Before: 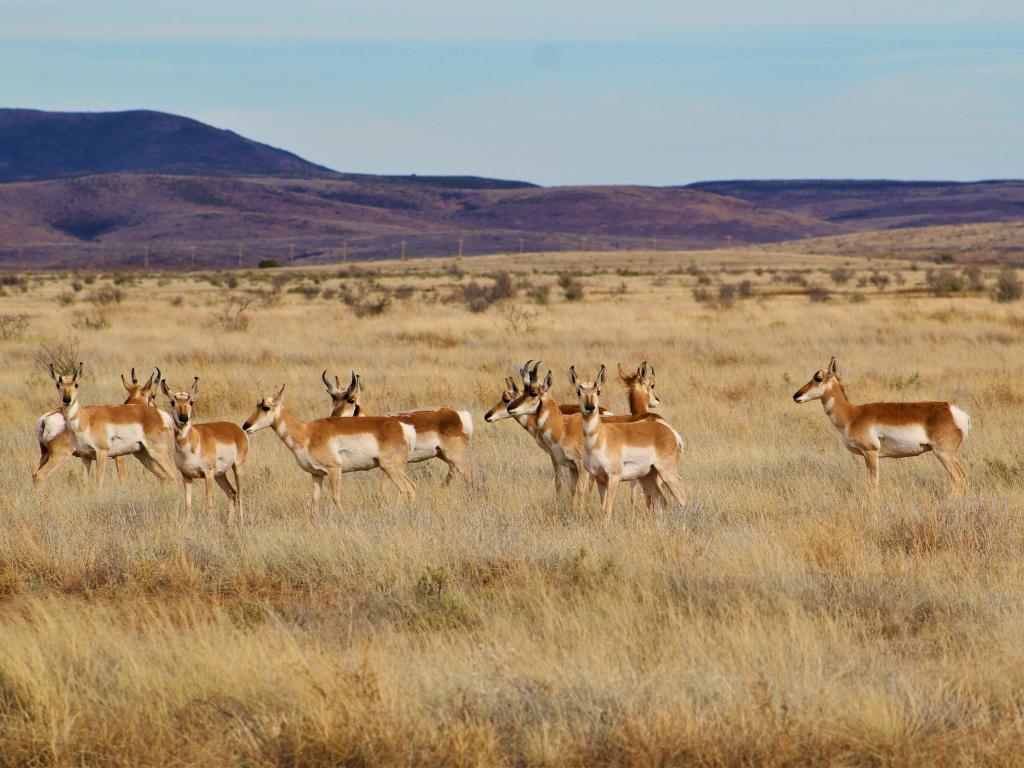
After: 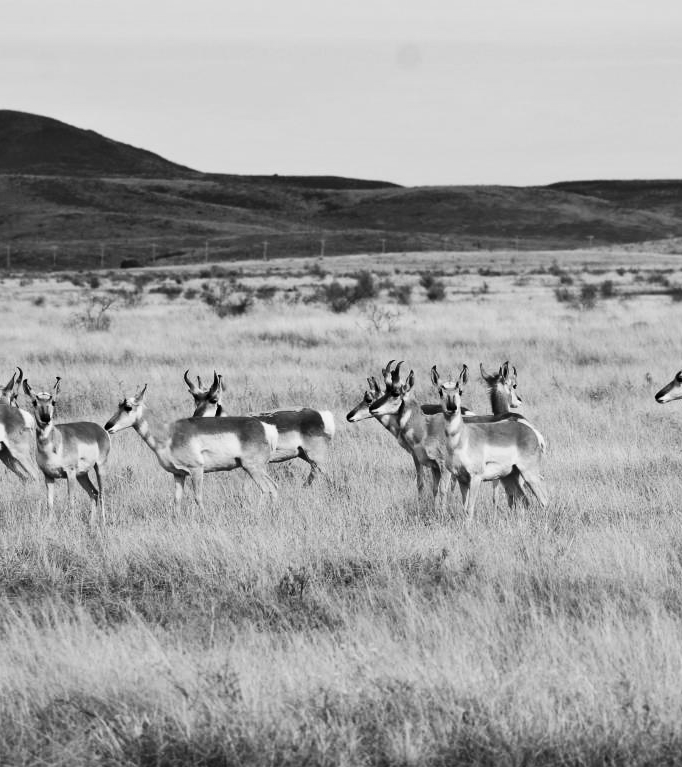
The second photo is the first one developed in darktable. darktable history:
crop and rotate: left 13.537%, right 19.796%
tone equalizer: on, module defaults
monochrome: on, module defaults
contrast brightness saturation: contrast 0.28
